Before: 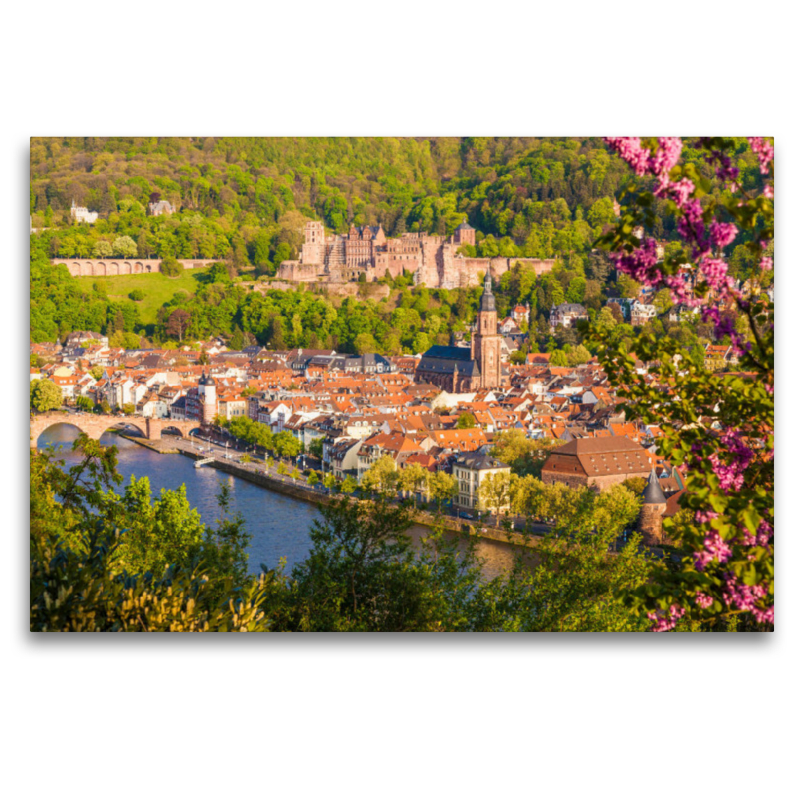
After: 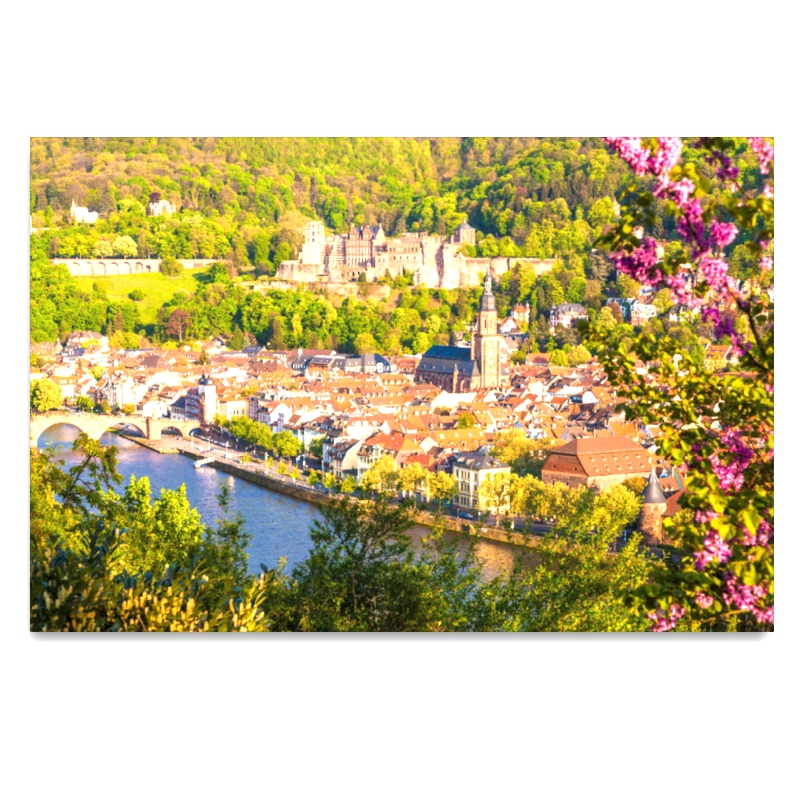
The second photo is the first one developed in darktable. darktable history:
haze removal: strength 0.282, distance 0.243, compatibility mode true, adaptive false
exposure: exposure 1.092 EV, compensate exposure bias true, compensate highlight preservation false
